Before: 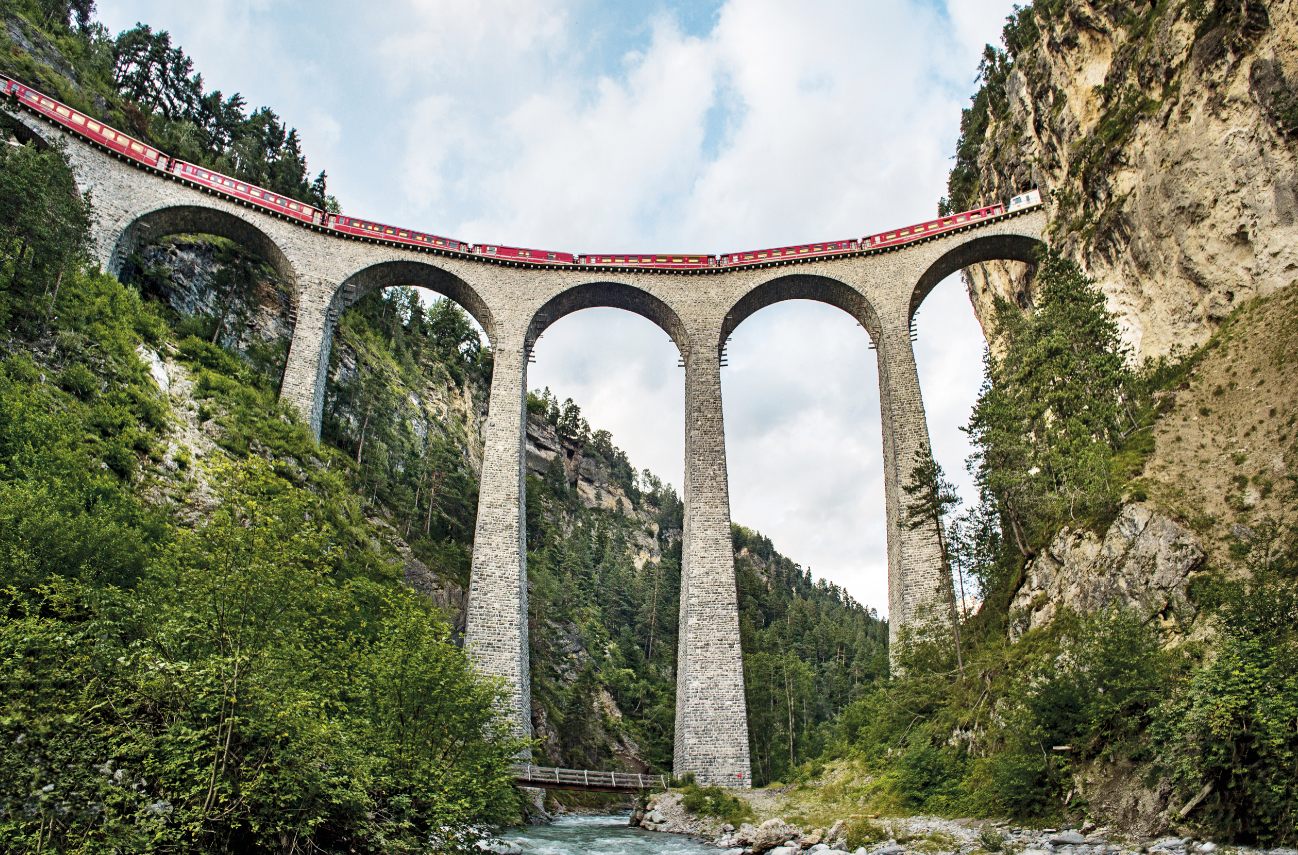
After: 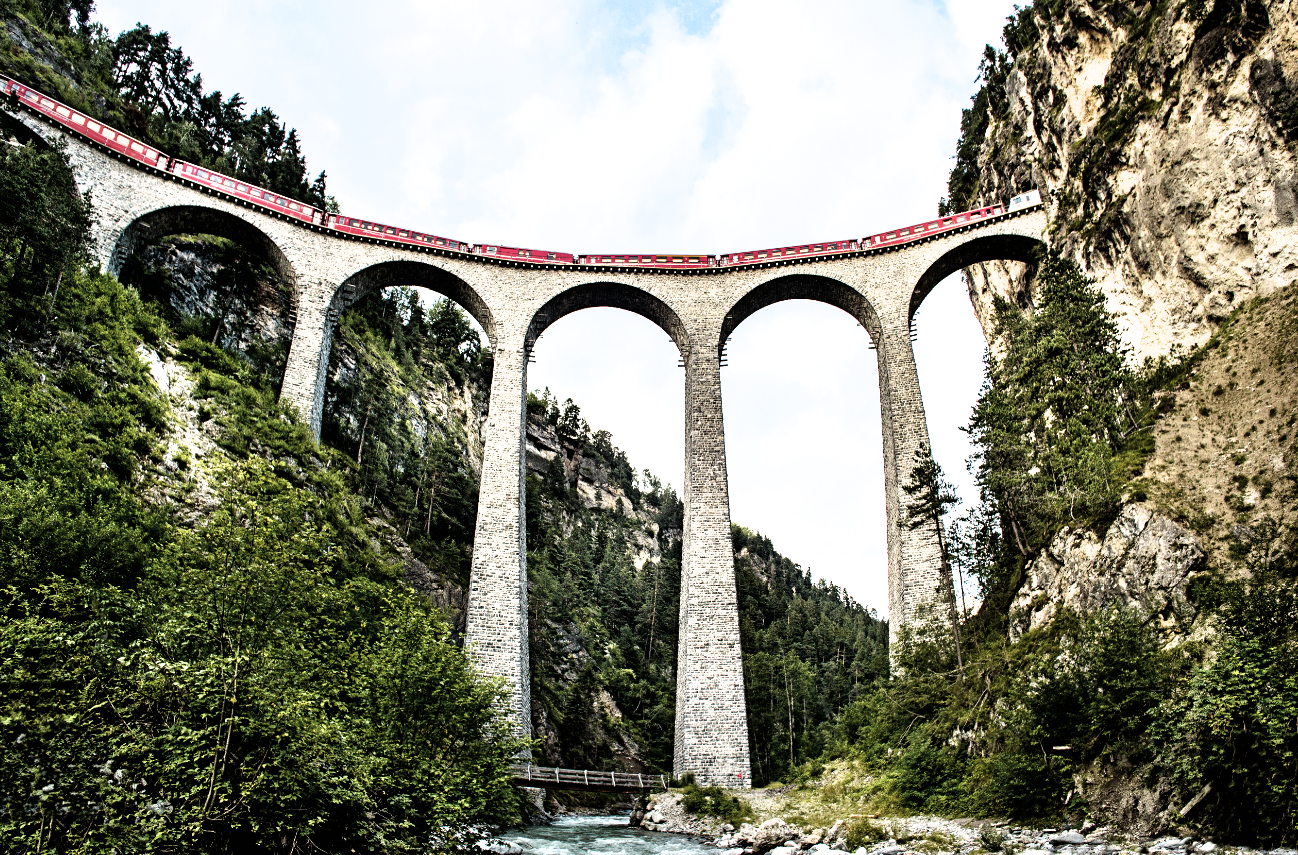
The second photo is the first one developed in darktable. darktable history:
filmic rgb: black relative exposure -8.21 EV, white relative exposure 2.21 EV, threshold 3.02 EV, hardness 7.15, latitude 85.31%, contrast 1.683, highlights saturation mix -3.49%, shadows ↔ highlights balance -2.86%, enable highlight reconstruction true
